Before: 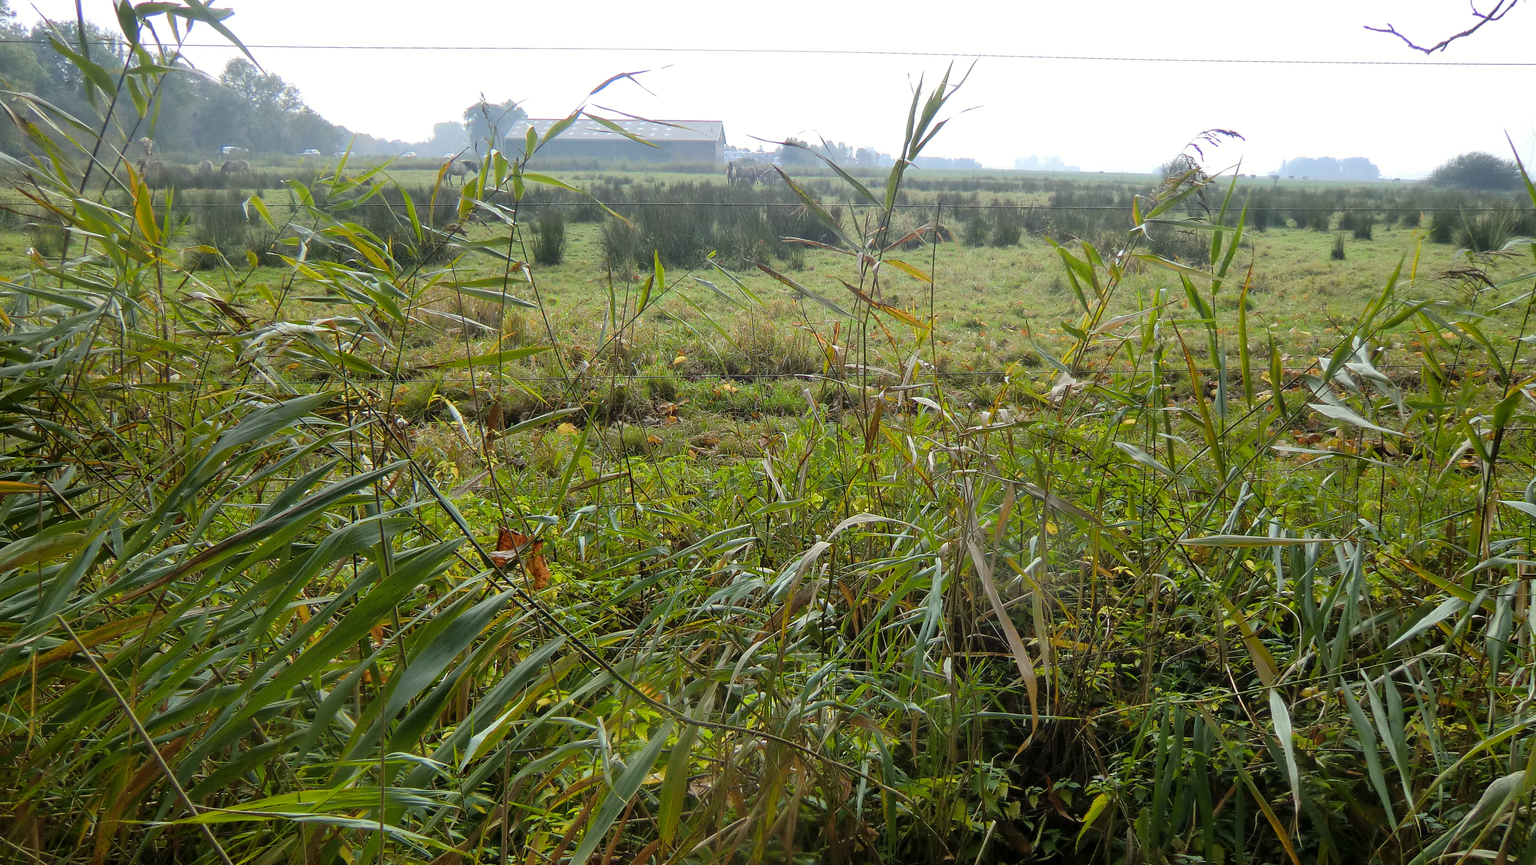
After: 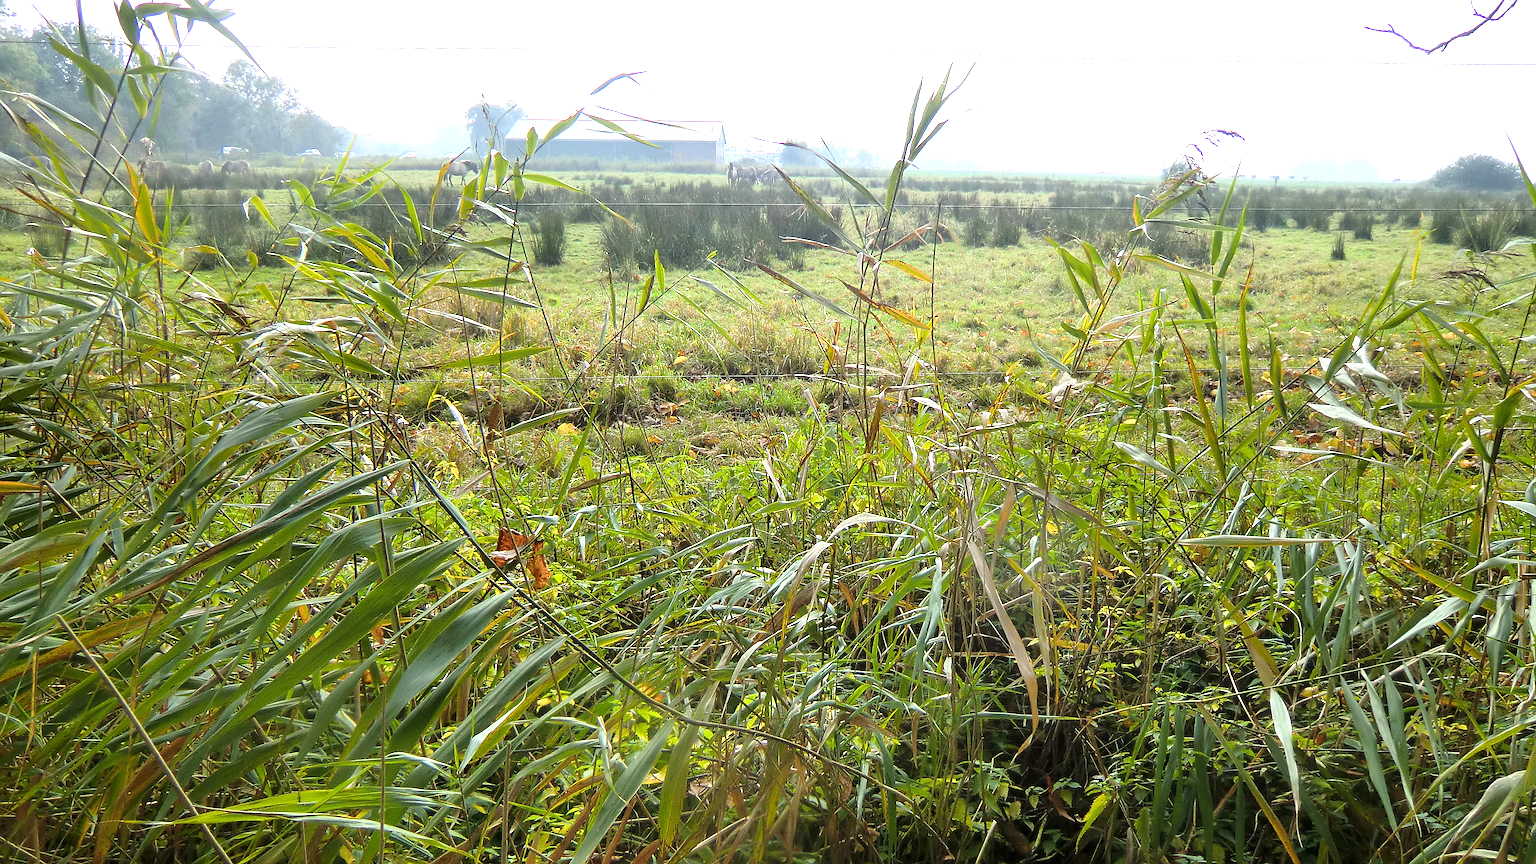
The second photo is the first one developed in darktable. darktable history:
exposure: black level correction 0, exposure 0.9 EV, compensate highlight preservation false
sharpen: on, module defaults
